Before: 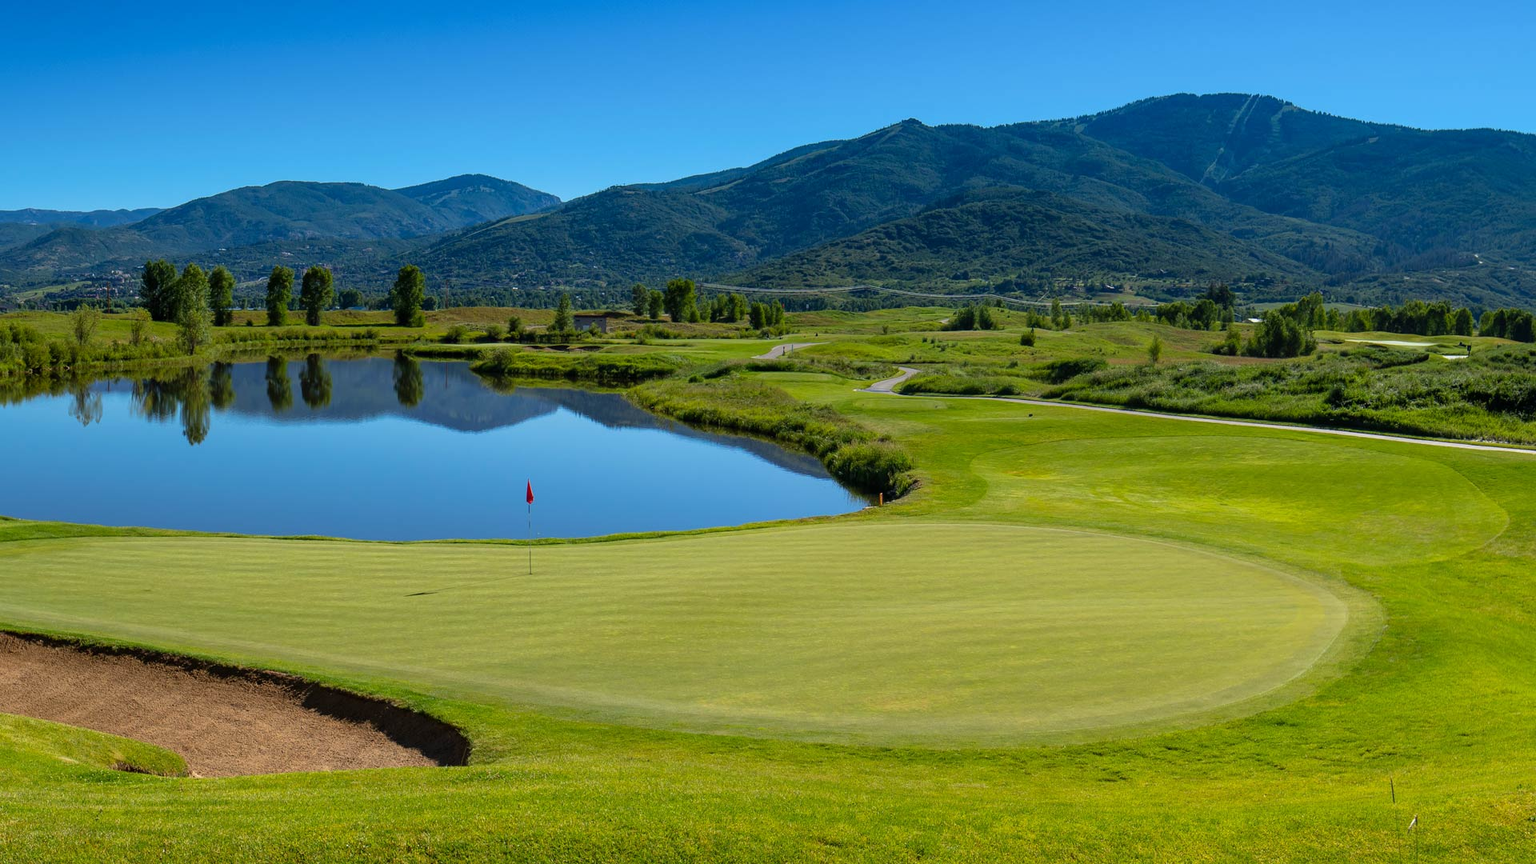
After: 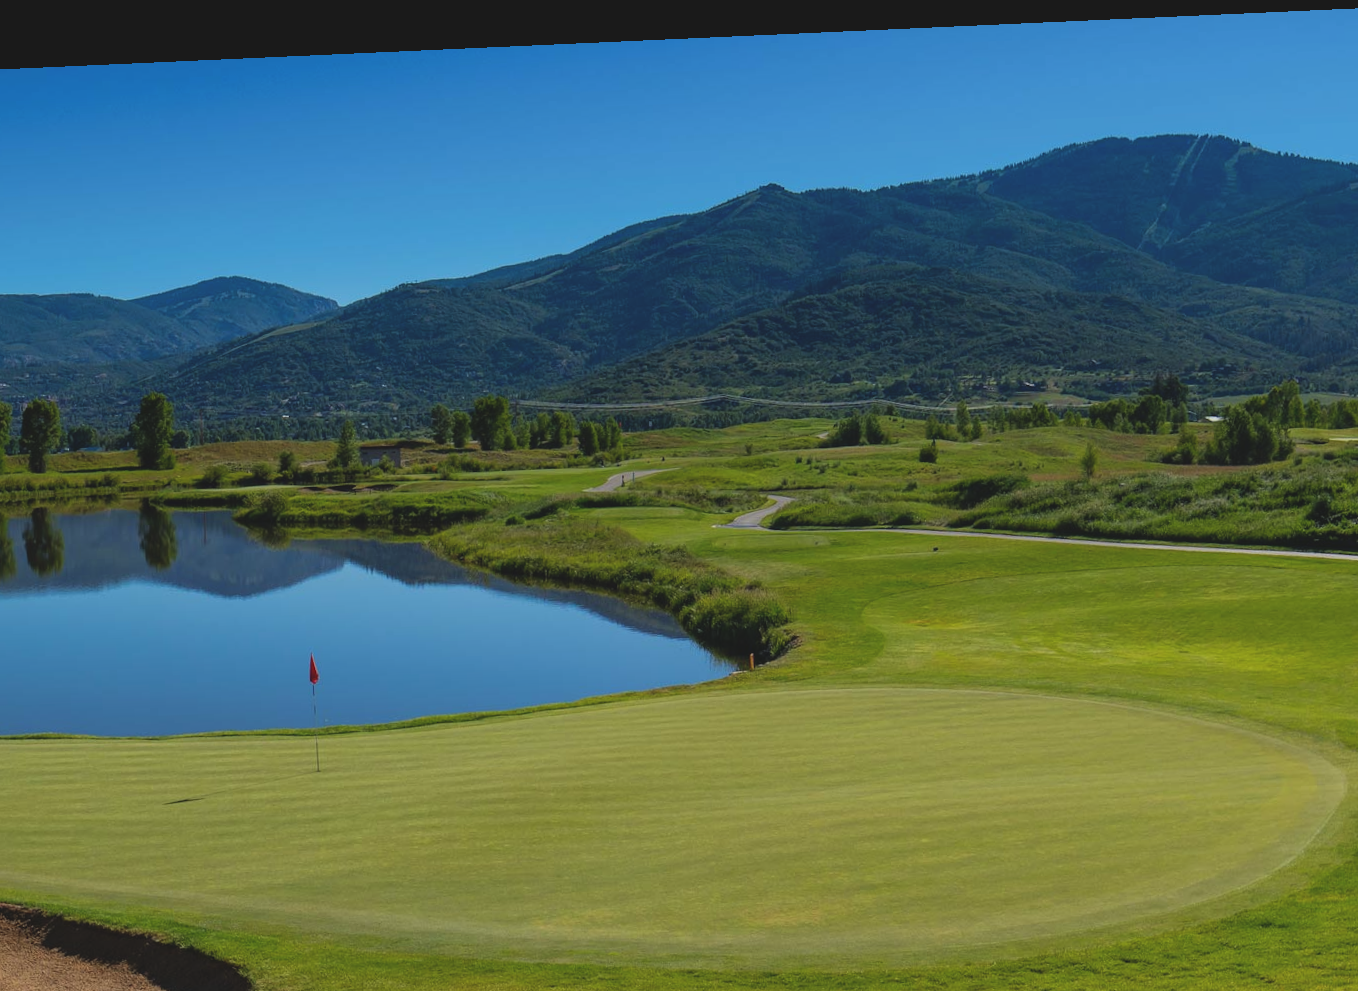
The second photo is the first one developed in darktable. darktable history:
split-toning: shadows › saturation 0.61, highlights › saturation 0.58, balance -28.74, compress 87.36%
rotate and perspective: rotation -2.22°, lens shift (horizontal) -0.022, automatic cropping off
crop: left 18.479%, right 12.2%, bottom 13.971%
exposure: black level correction -0.015, exposure -0.5 EV, compensate highlight preservation false
